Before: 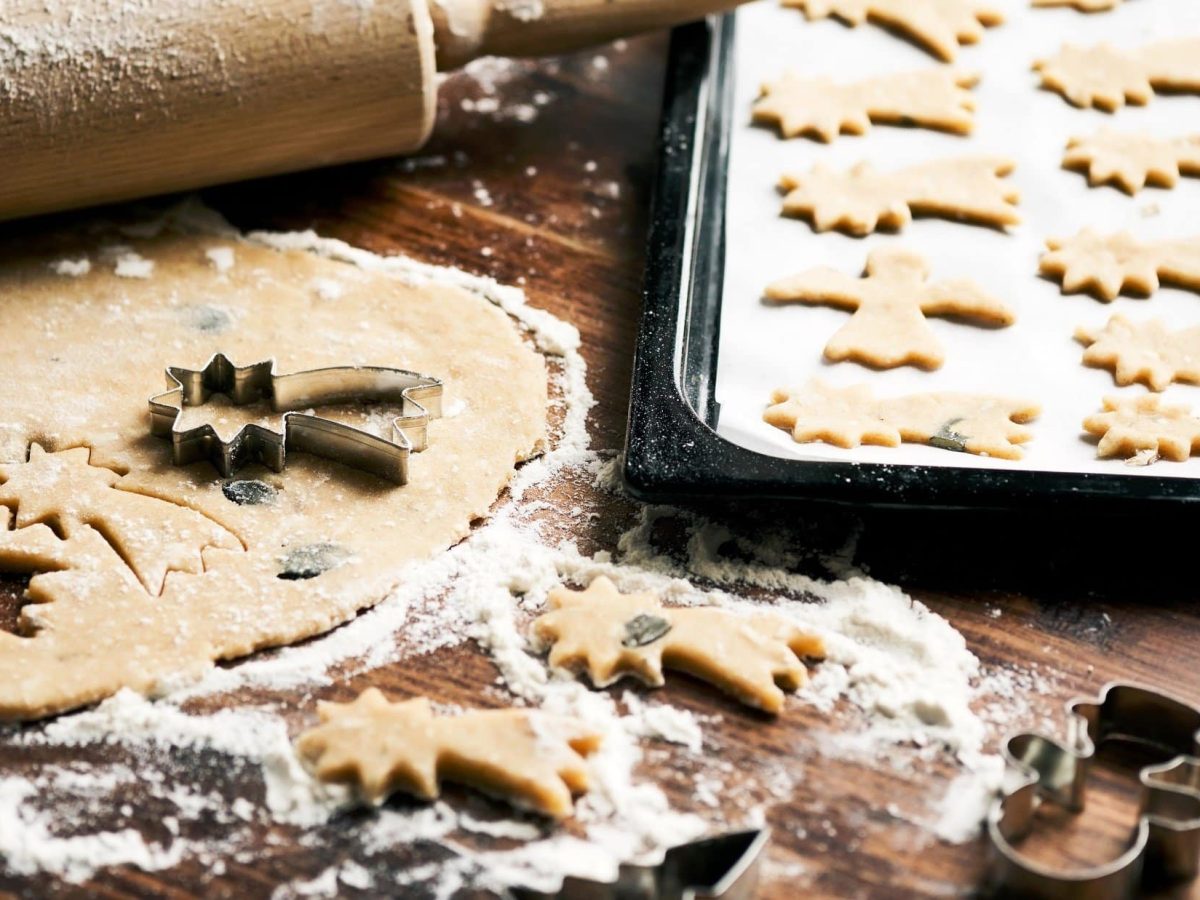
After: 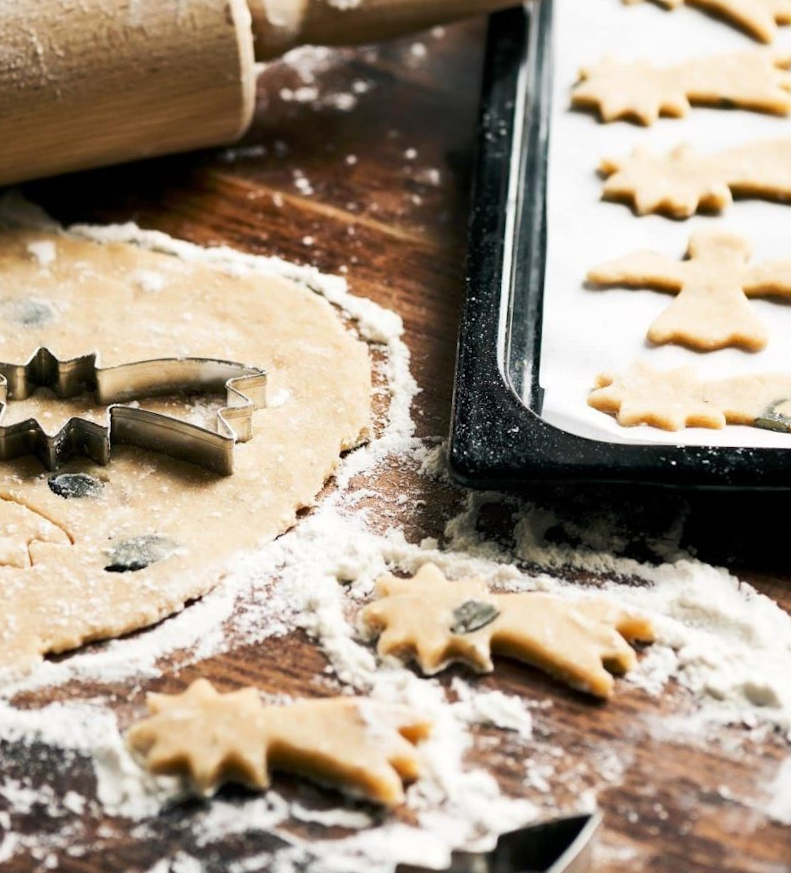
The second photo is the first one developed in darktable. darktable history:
crop and rotate: left 14.385%, right 18.948%
rotate and perspective: rotation -1°, crop left 0.011, crop right 0.989, crop top 0.025, crop bottom 0.975
